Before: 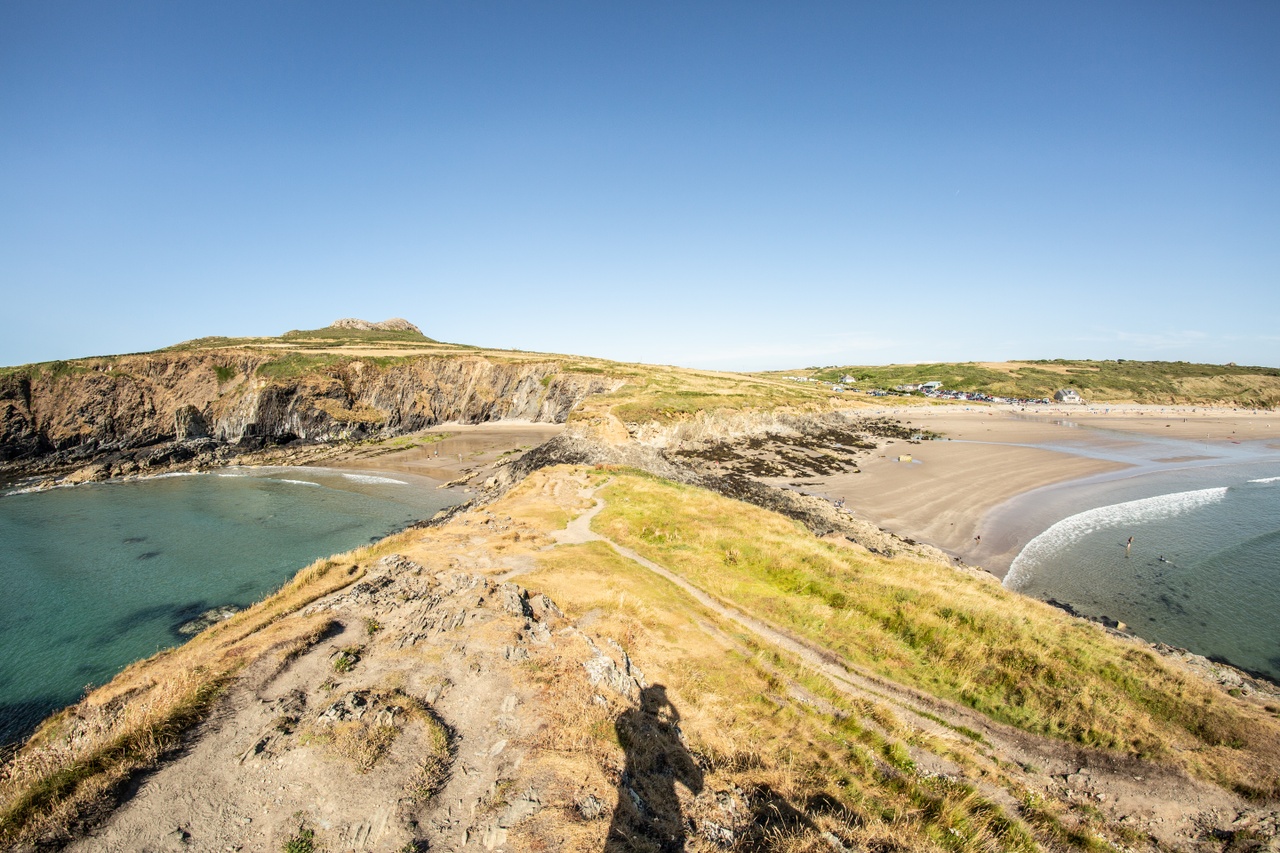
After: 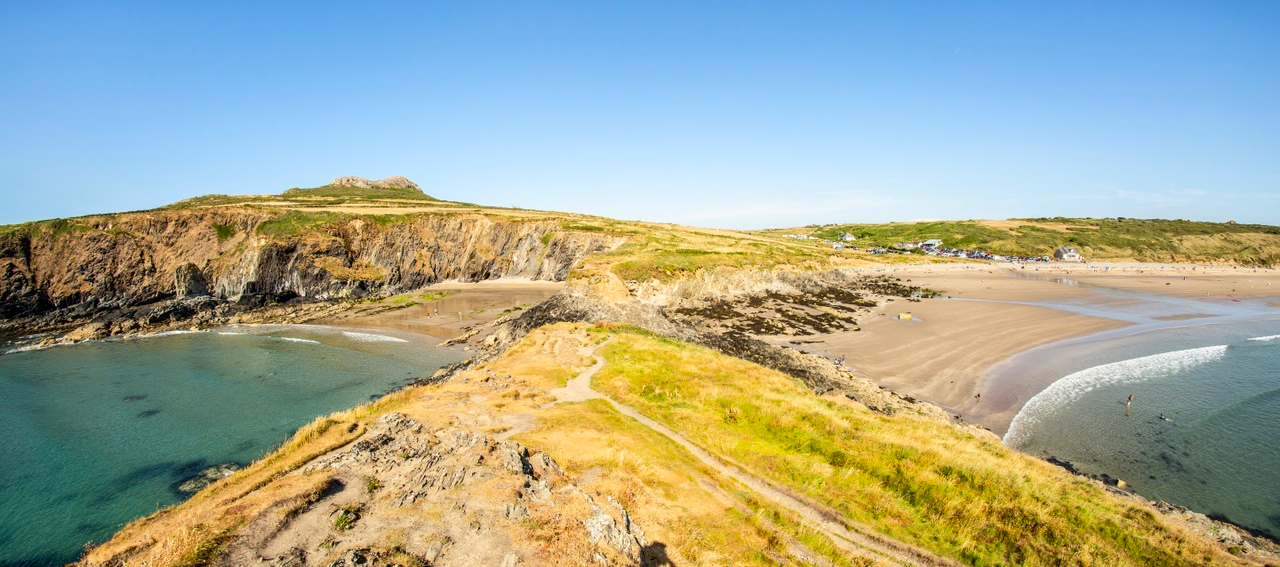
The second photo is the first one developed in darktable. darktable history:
contrast brightness saturation: brightness -0.02, saturation 0.35
crop: top 16.727%, bottom 16.727%
exposure: black level correction 0.002, compensate highlight preservation false
